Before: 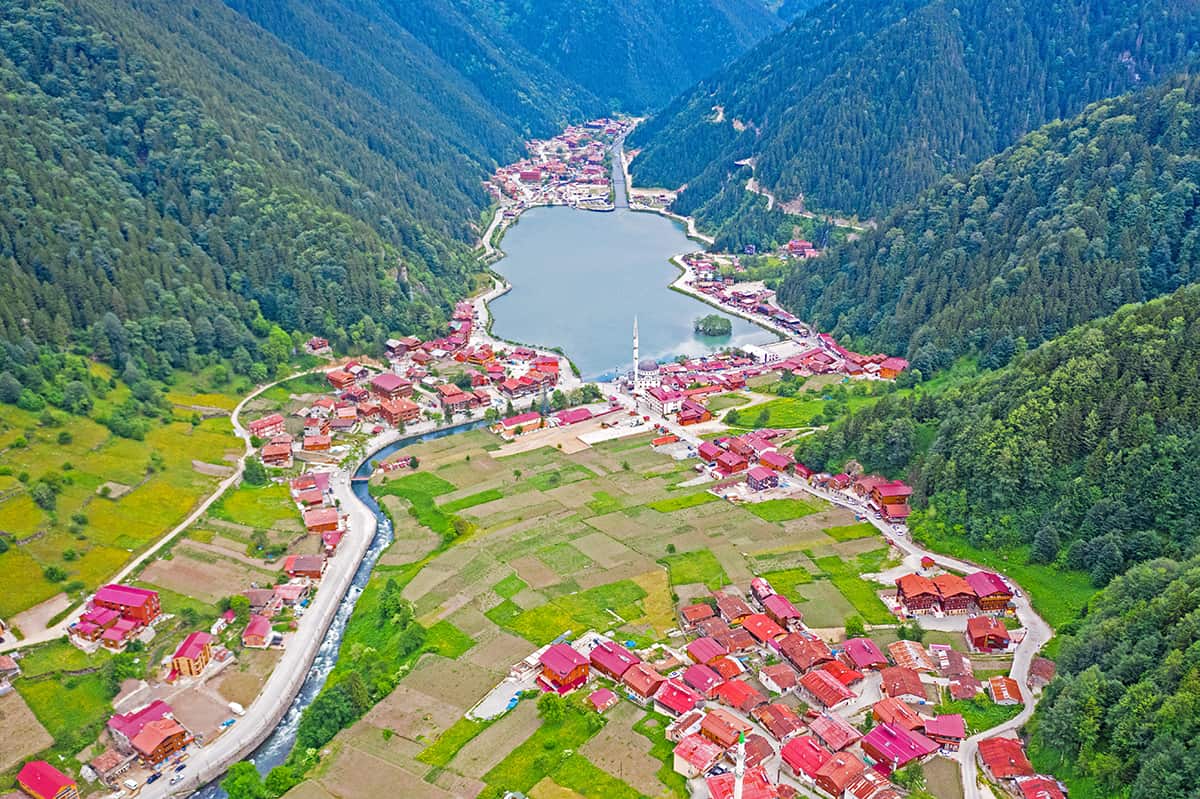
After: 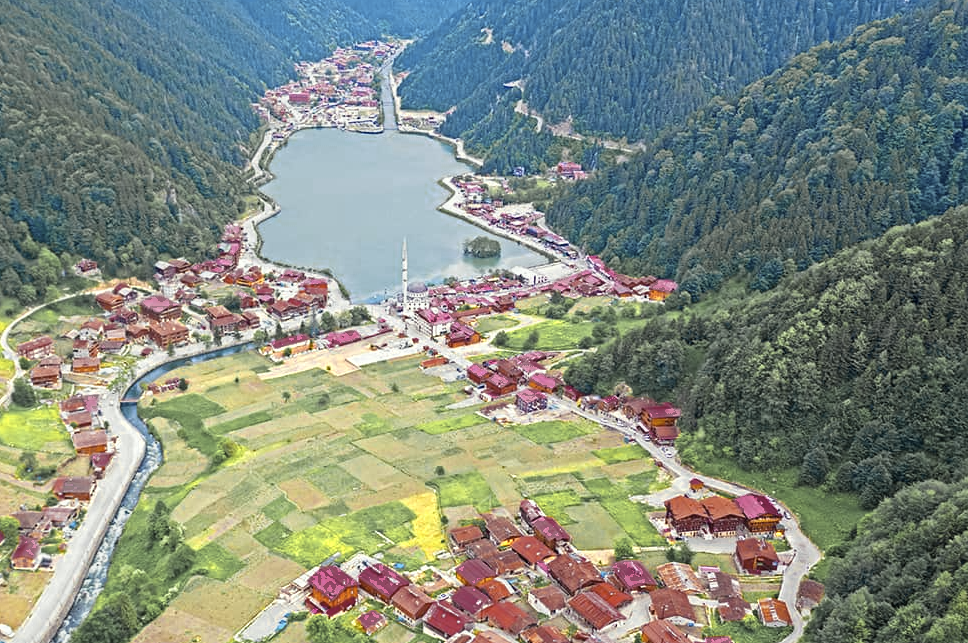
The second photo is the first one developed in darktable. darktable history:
color correction: highlights a* -4.64, highlights b* 5.06, saturation 0.944
color zones: curves: ch0 [(0.004, 0.306) (0.107, 0.448) (0.252, 0.656) (0.41, 0.398) (0.595, 0.515) (0.768, 0.628)]; ch1 [(0.07, 0.323) (0.151, 0.452) (0.252, 0.608) (0.346, 0.221) (0.463, 0.189) (0.61, 0.368) (0.735, 0.395) (0.921, 0.412)]; ch2 [(0, 0.476) (0.132, 0.512) (0.243, 0.512) (0.397, 0.48) (0.522, 0.376) (0.634, 0.536) (0.761, 0.46)]
crop: left 19.281%, top 9.763%, bottom 9.672%
